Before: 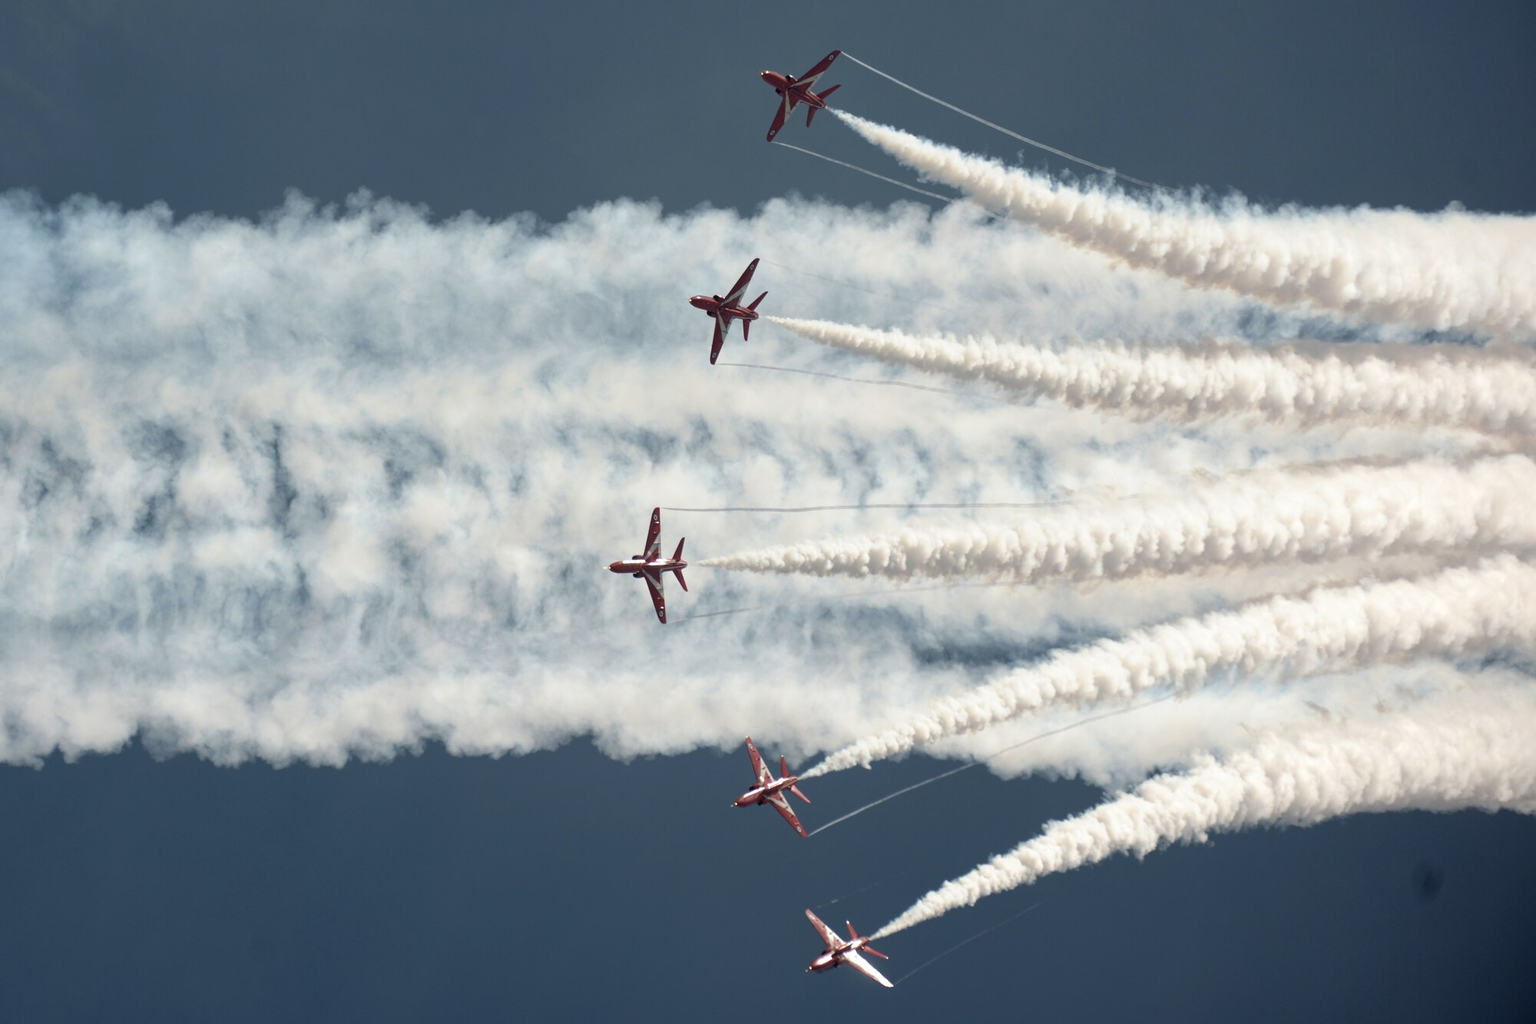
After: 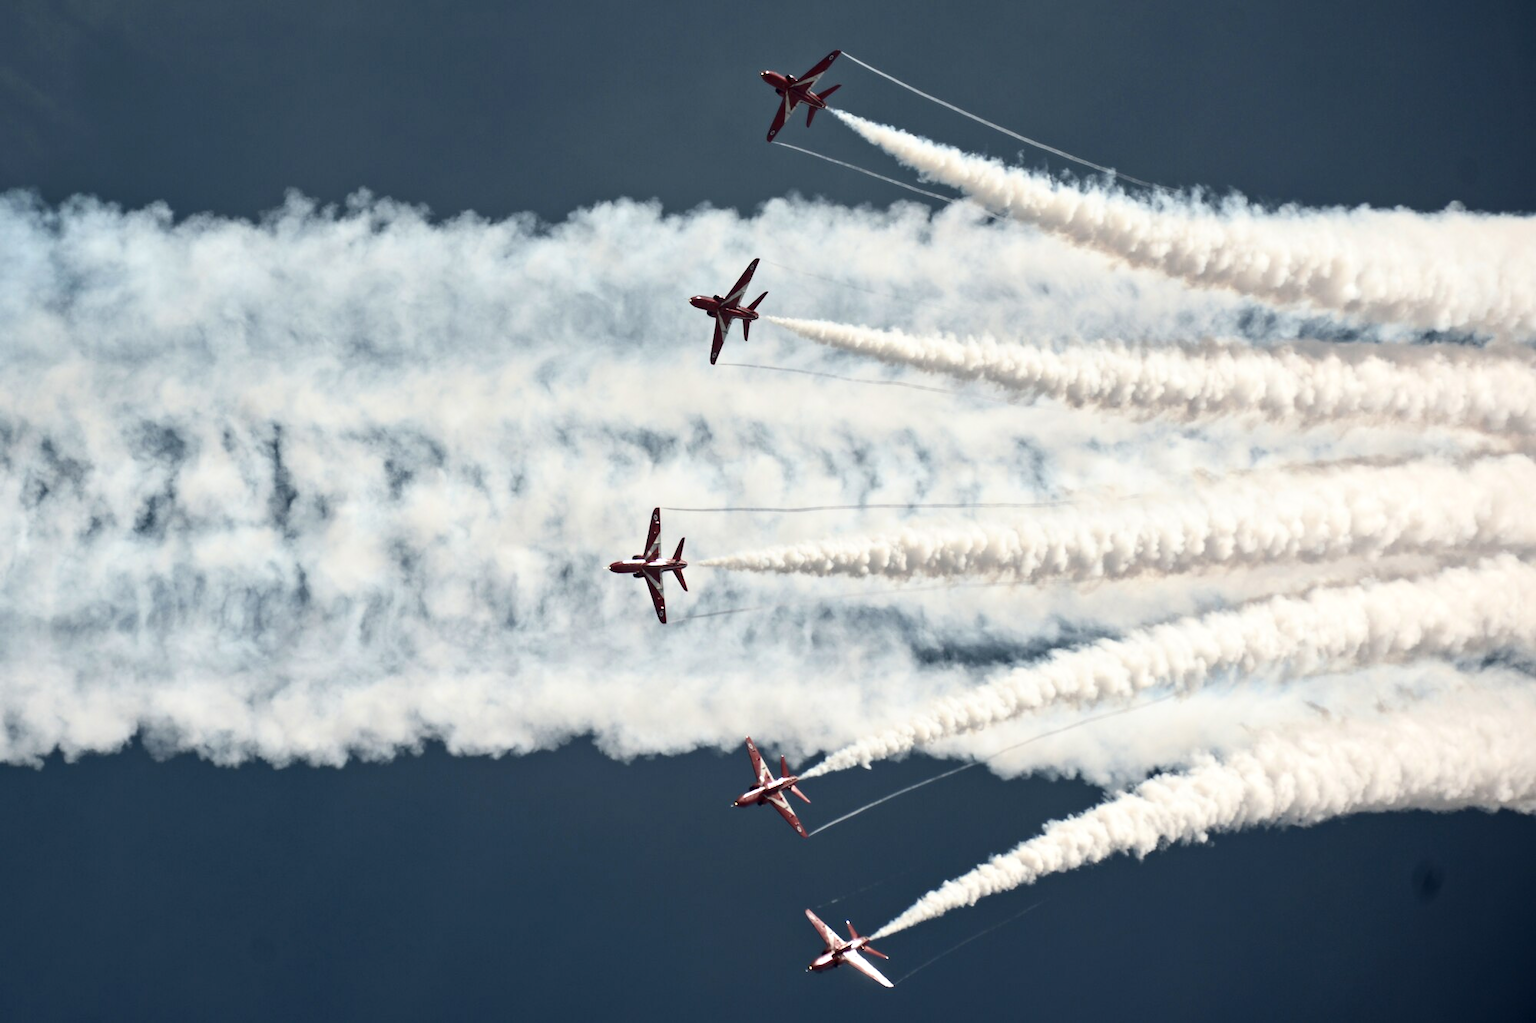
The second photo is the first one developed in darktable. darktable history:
contrast equalizer: octaves 7, y [[0.5, 0.5, 0.544, 0.569, 0.5, 0.5], [0.5 ×6], [0.5 ×6], [0 ×6], [0 ×6]]
contrast brightness saturation: contrast 0.221
